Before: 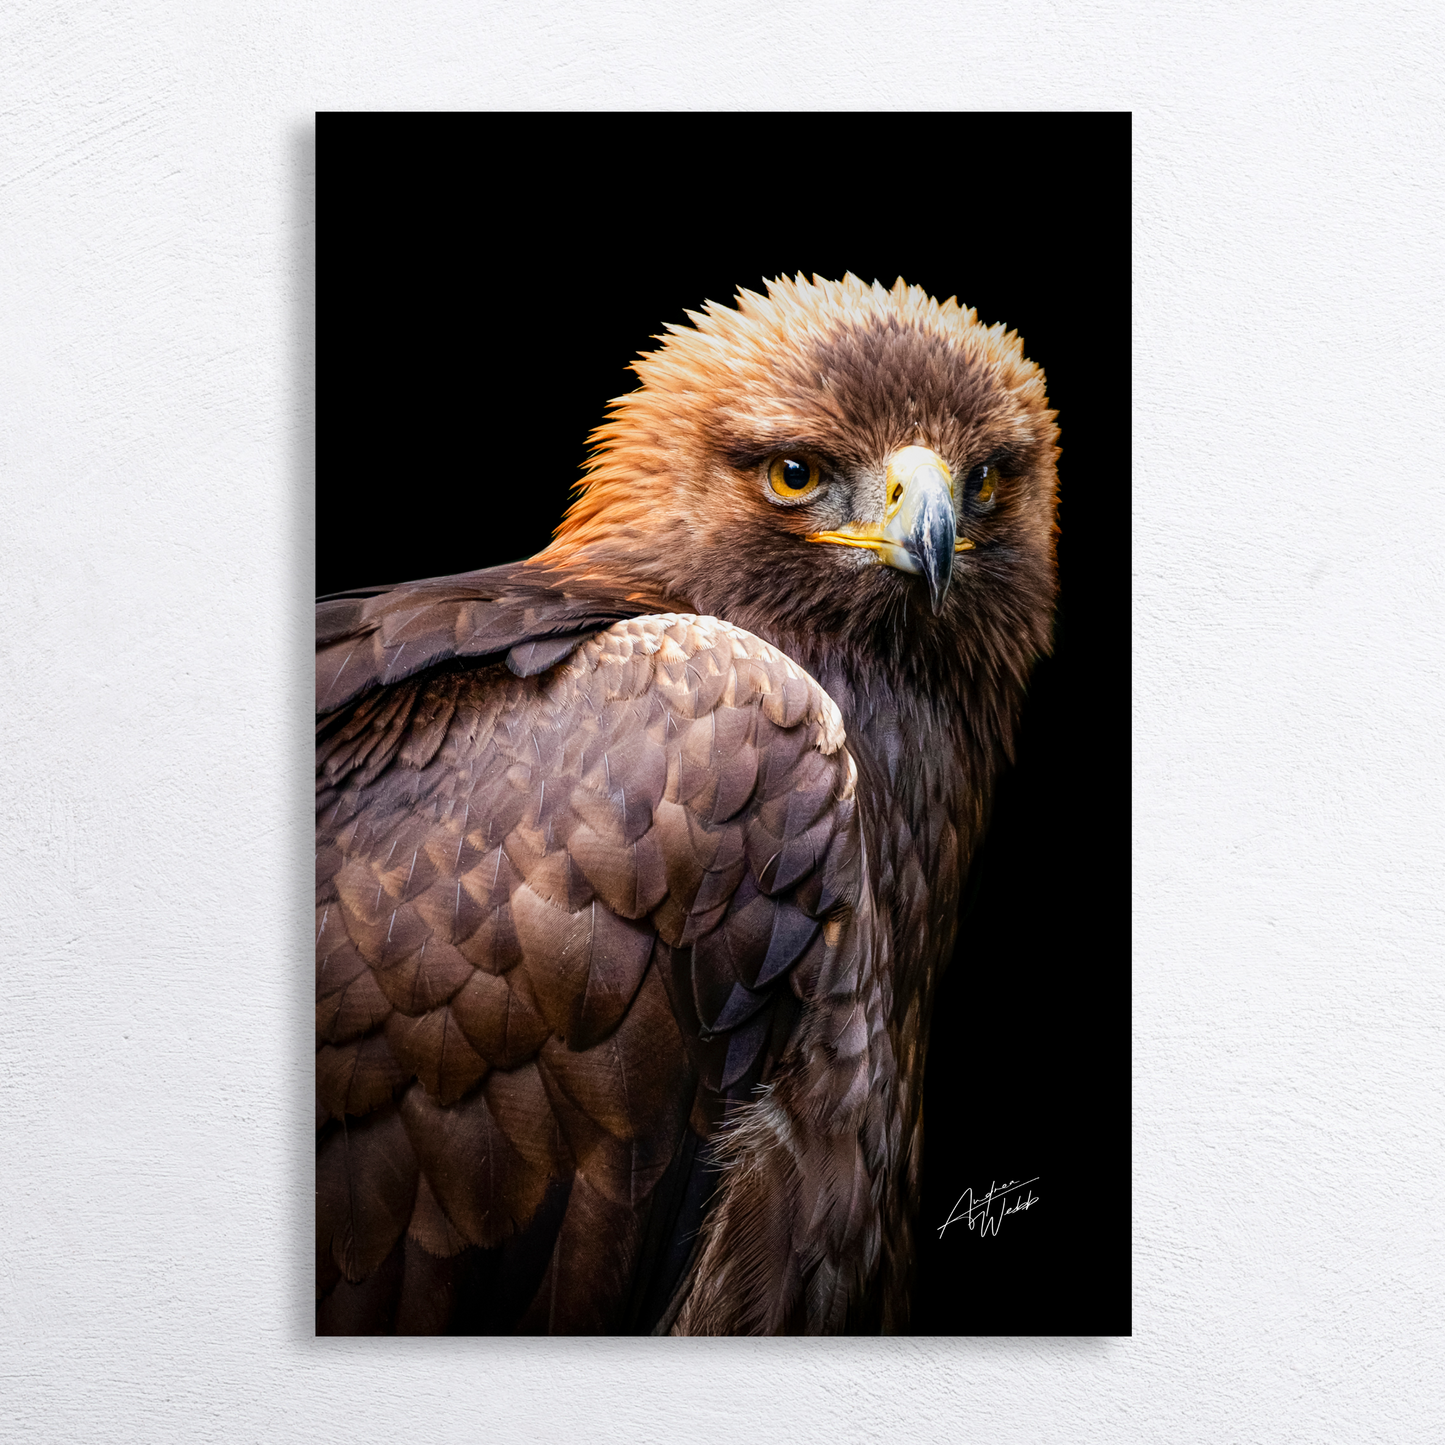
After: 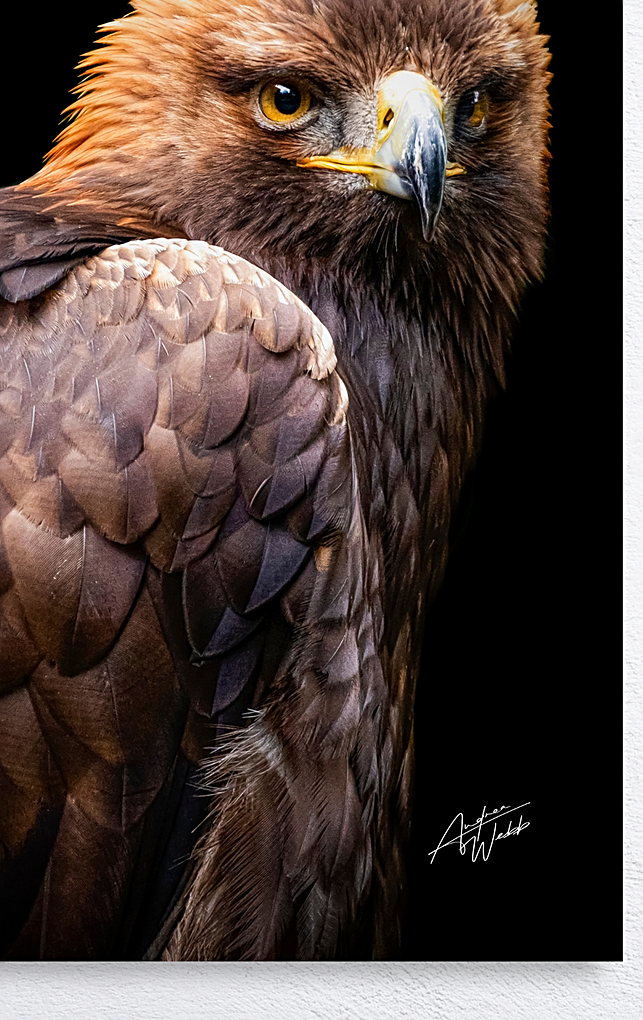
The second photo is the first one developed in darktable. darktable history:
crop: left 35.292%, top 25.998%, right 20.168%, bottom 3.349%
sharpen: on, module defaults
